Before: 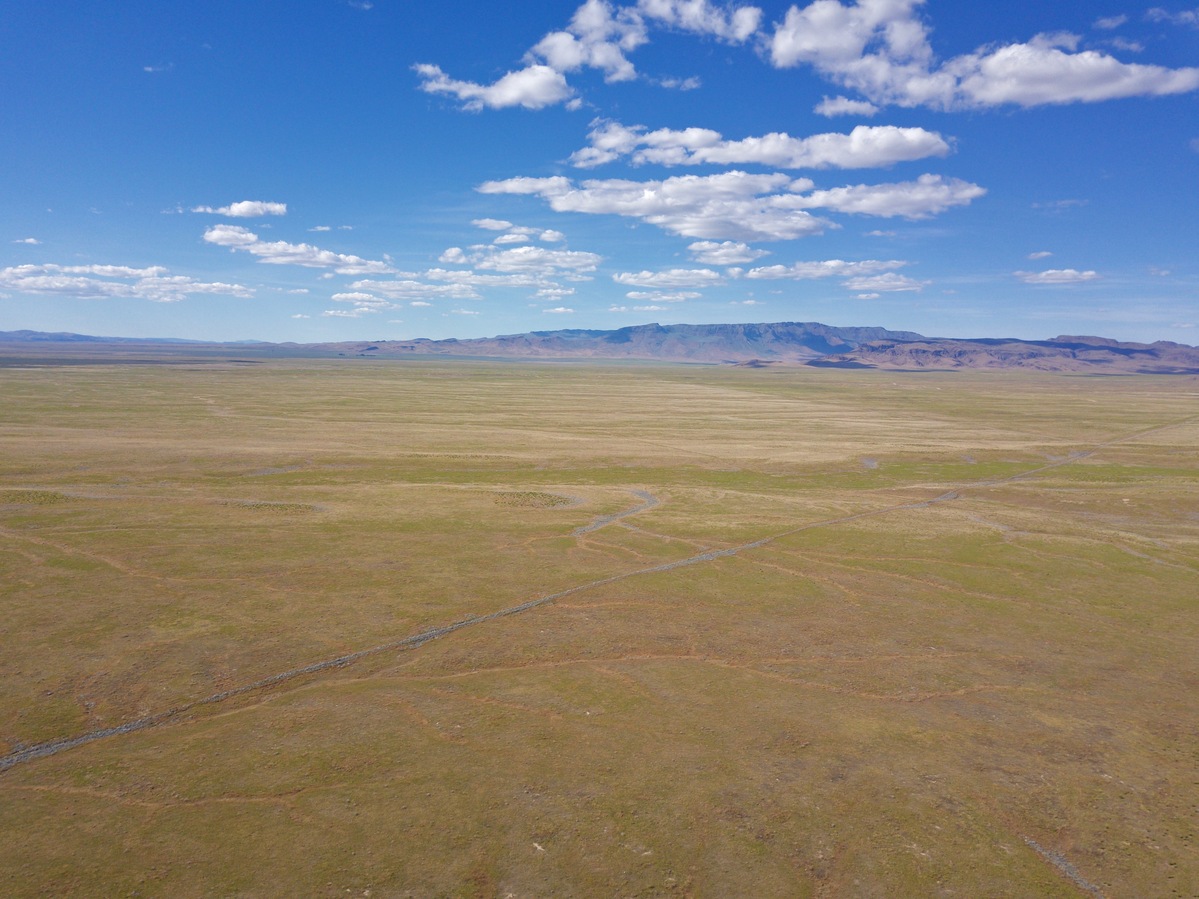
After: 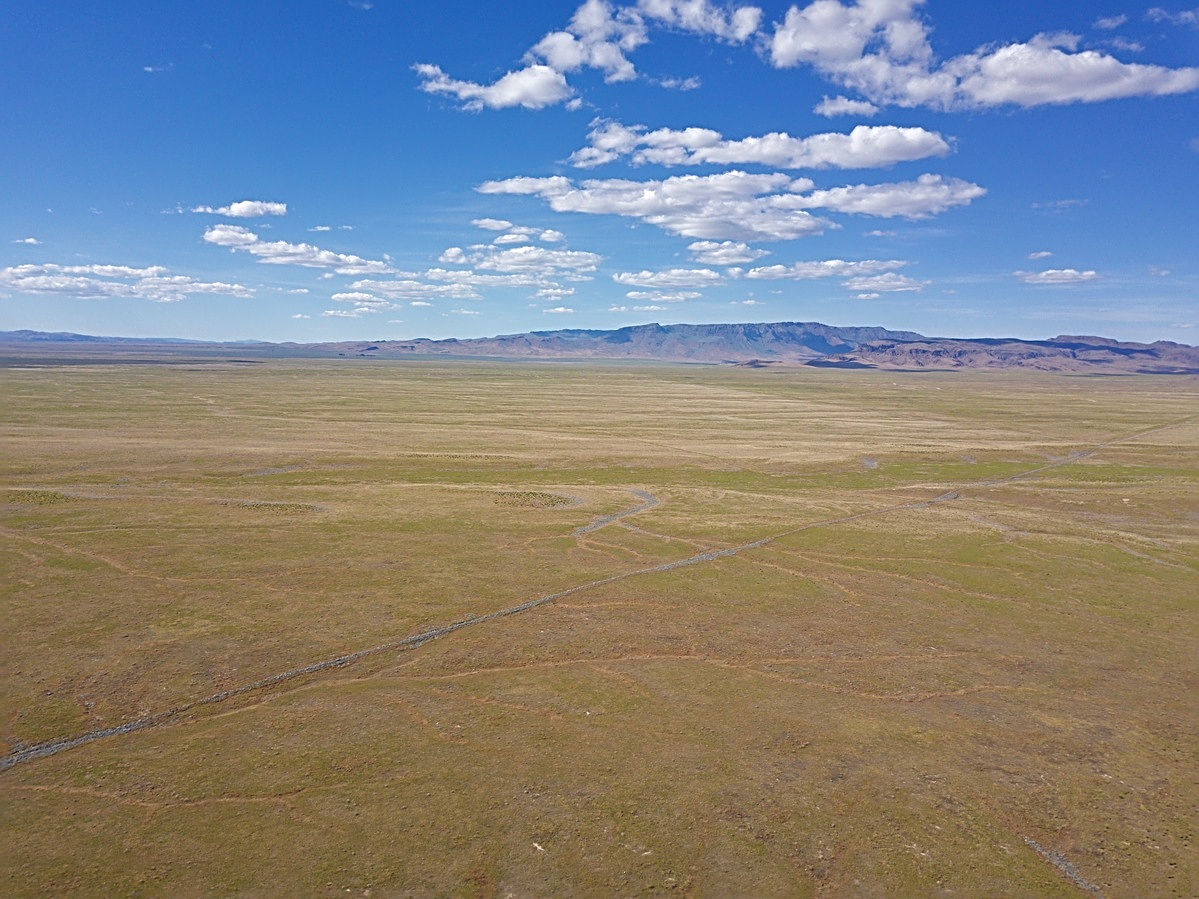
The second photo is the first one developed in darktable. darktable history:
sharpen: radius 2.812, amount 0.731
